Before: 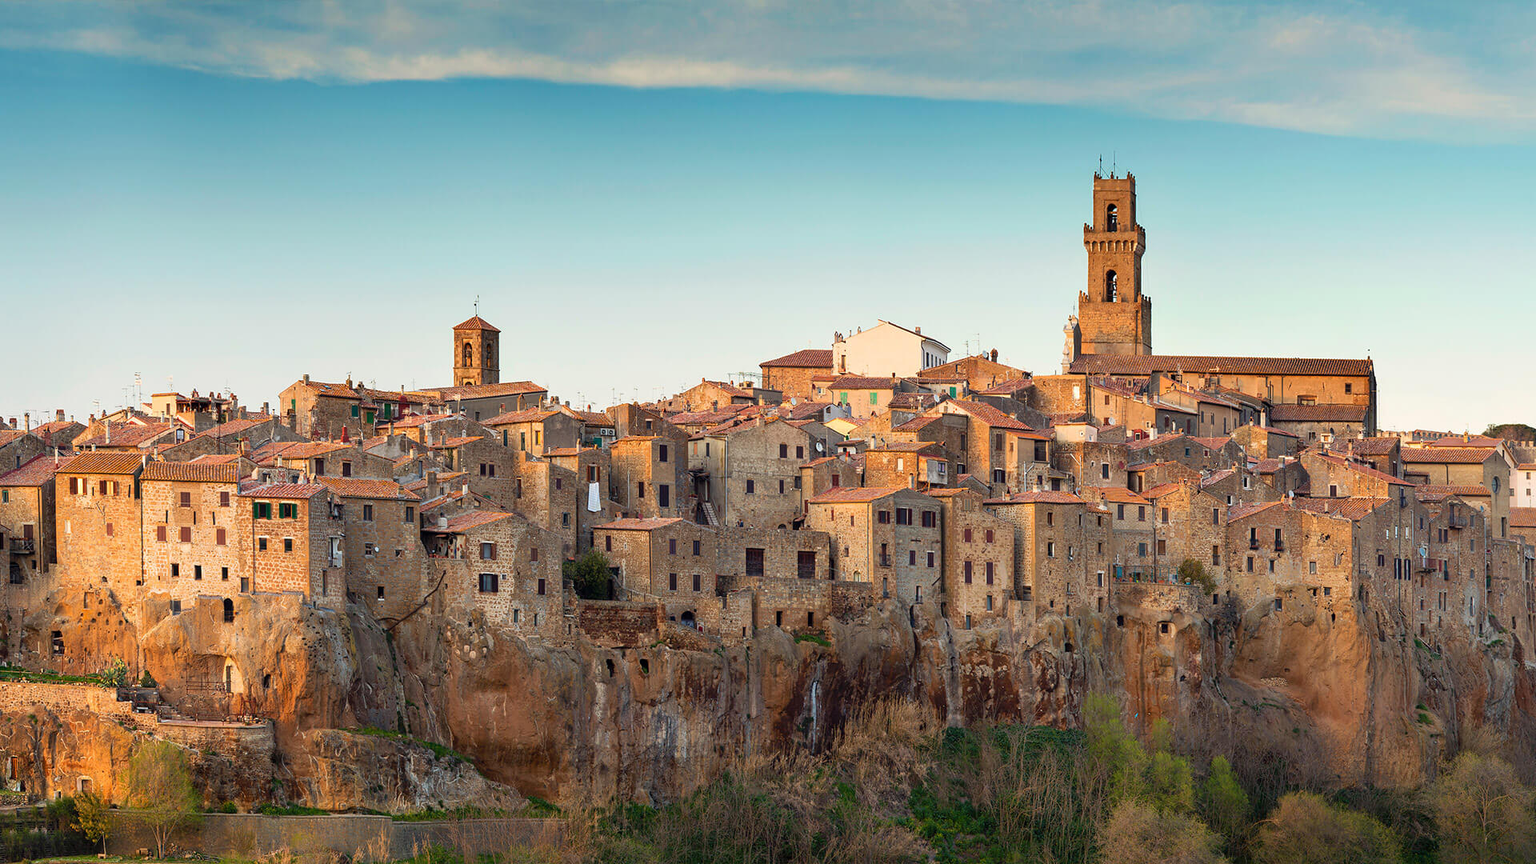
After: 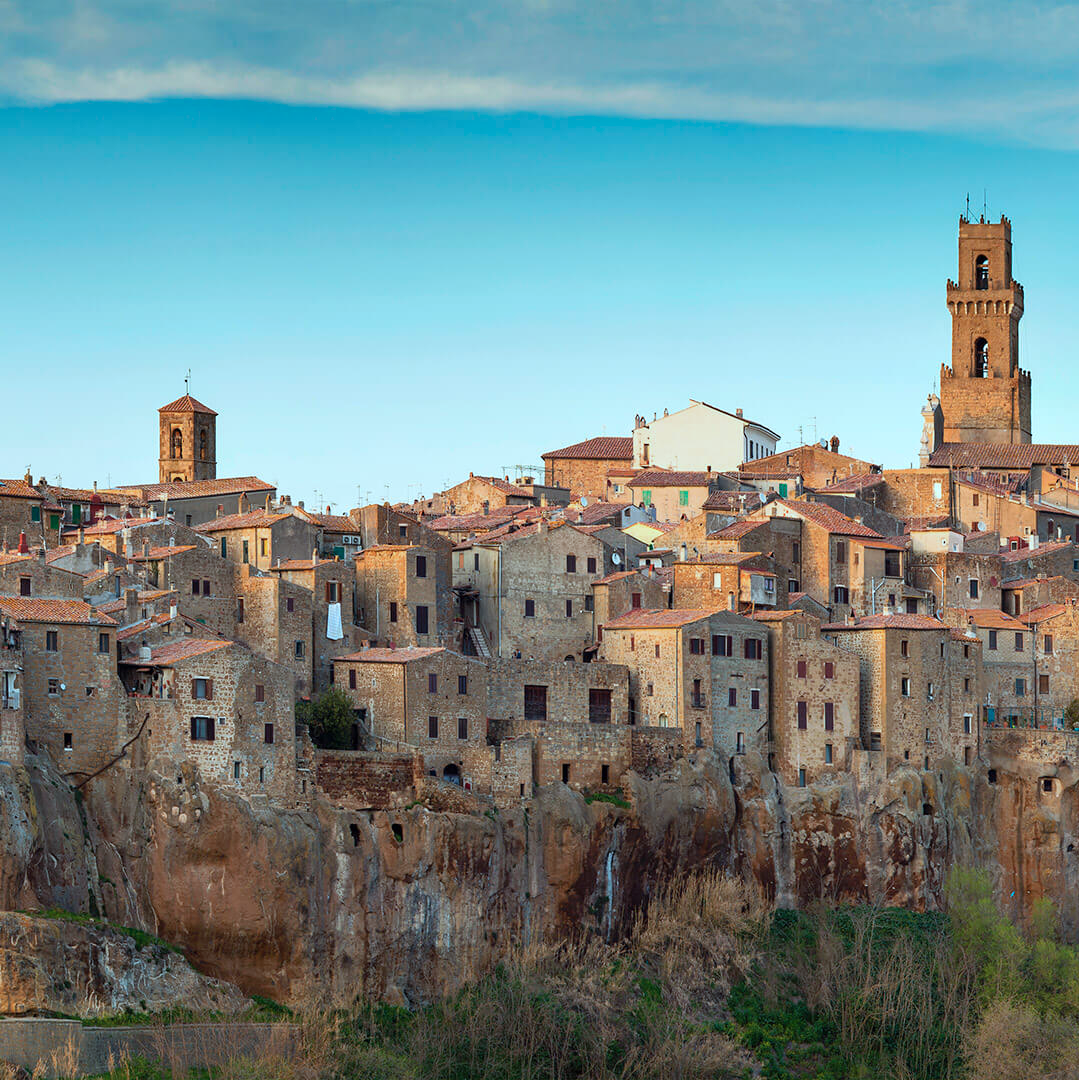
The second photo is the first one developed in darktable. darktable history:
sharpen: radius 2.89, amount 0.86, threshold 47.201
color correction: highlights a* -11.26, highlights b* -15.07
crop: left 21.282%, right 22.512%
